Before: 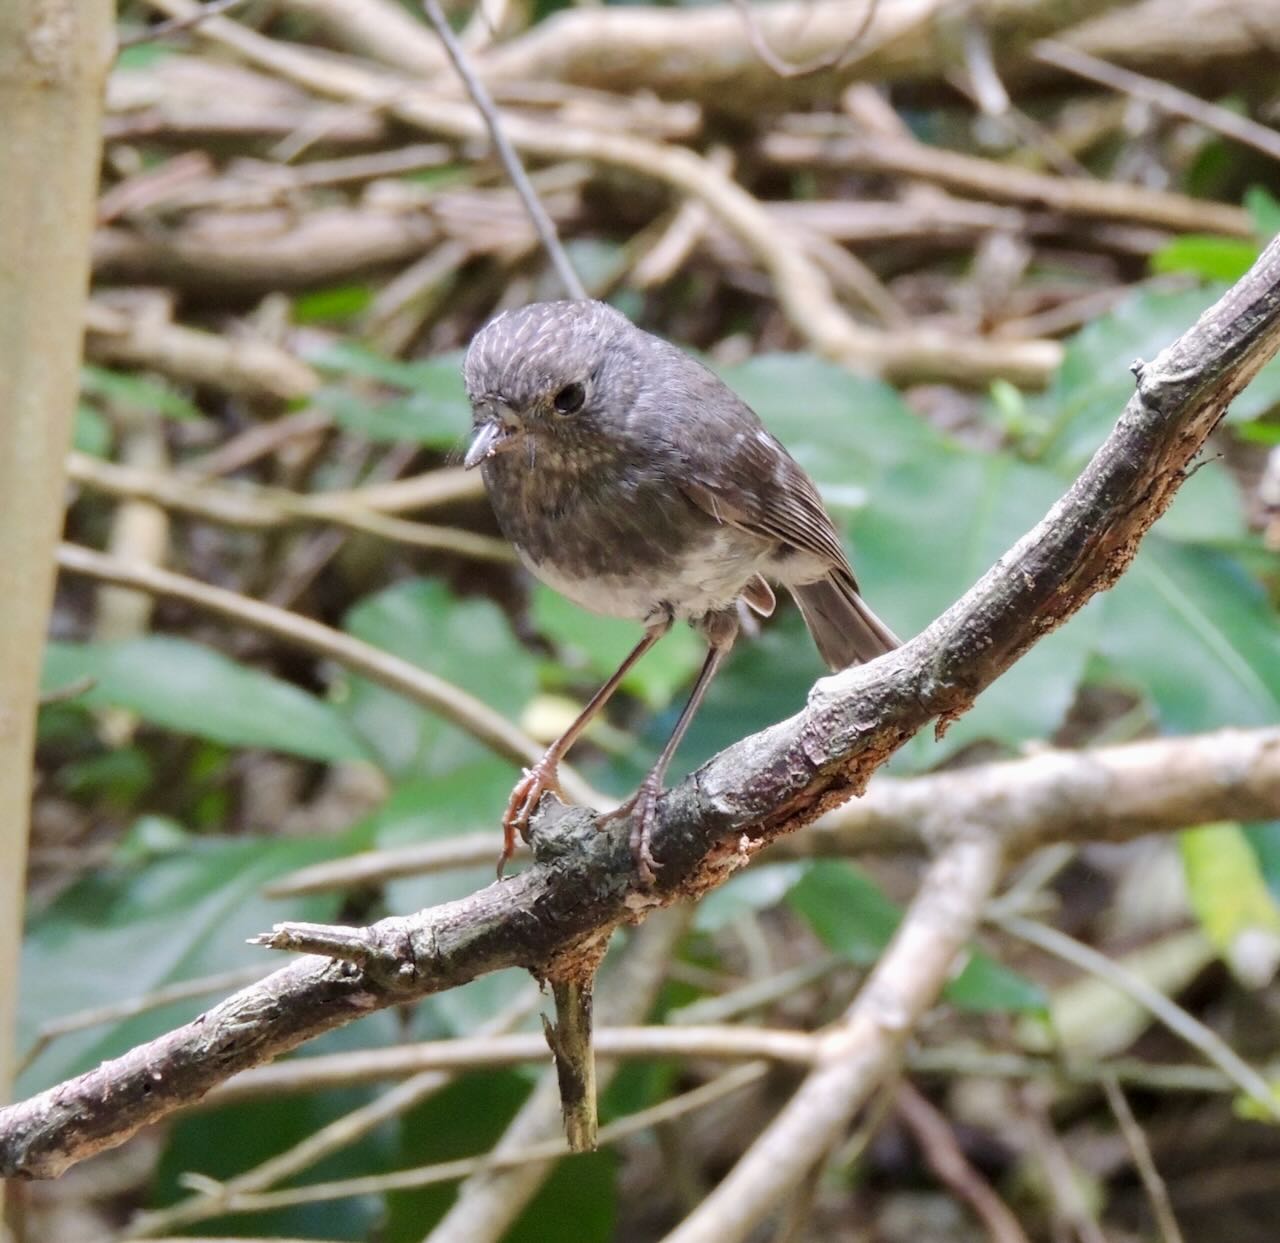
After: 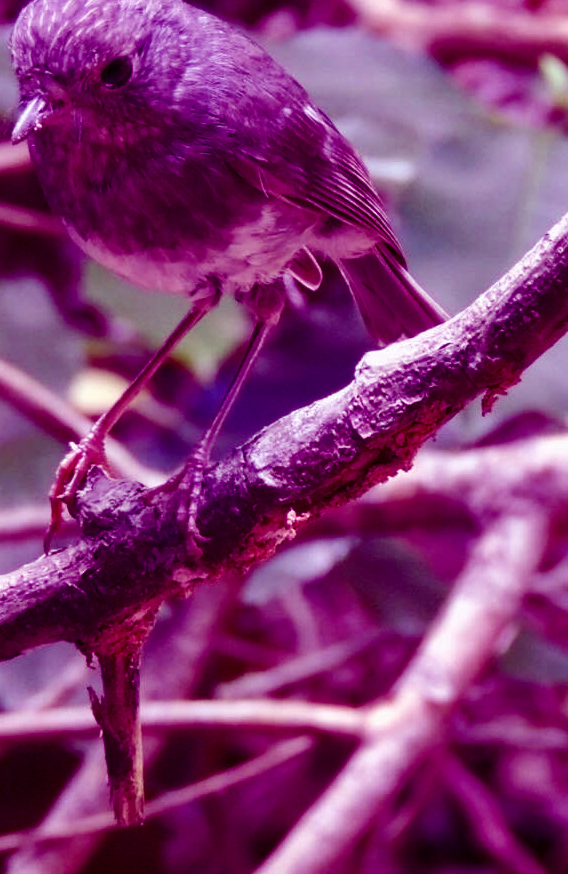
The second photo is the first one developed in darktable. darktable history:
contrast brightness saturation: contrast 0.07
crop: left 35.432%, top 26.233%, right 20.145%, bottom 3.432%
color balance: mode lift, gamma, gain (sRGB), lift [1, 1, 0.101, 1]
